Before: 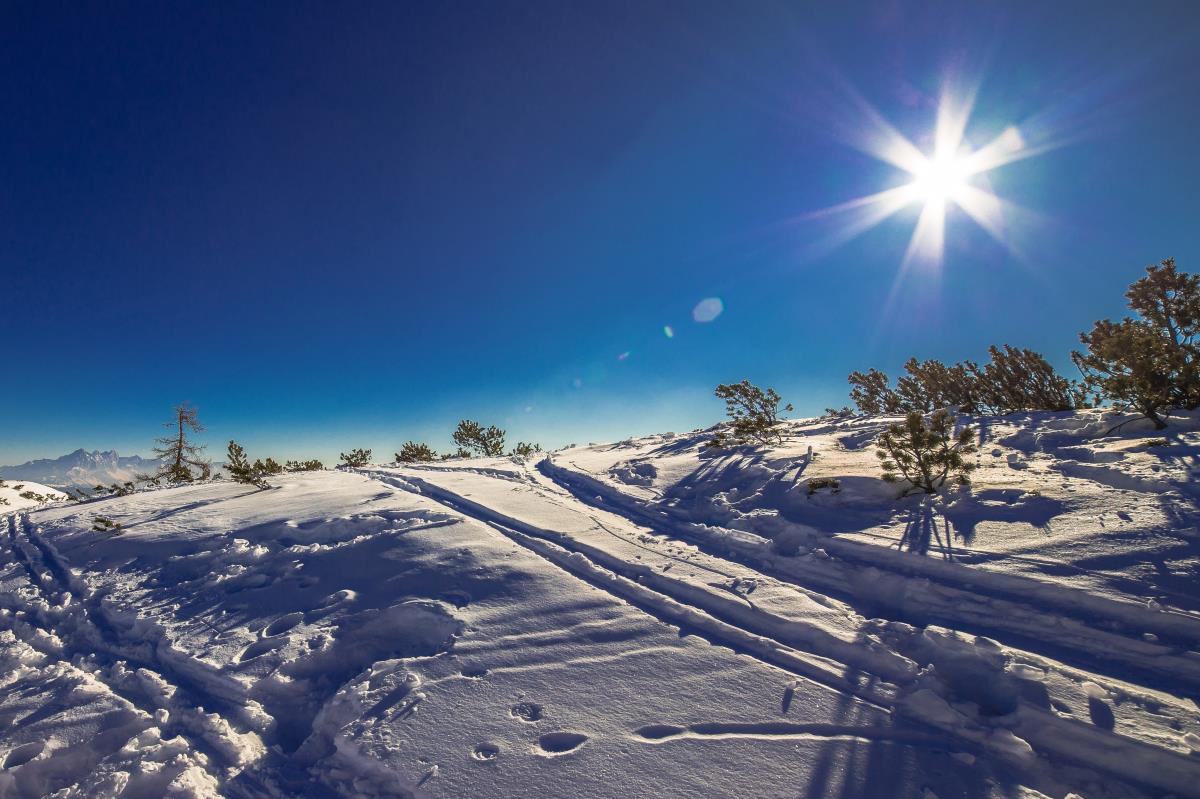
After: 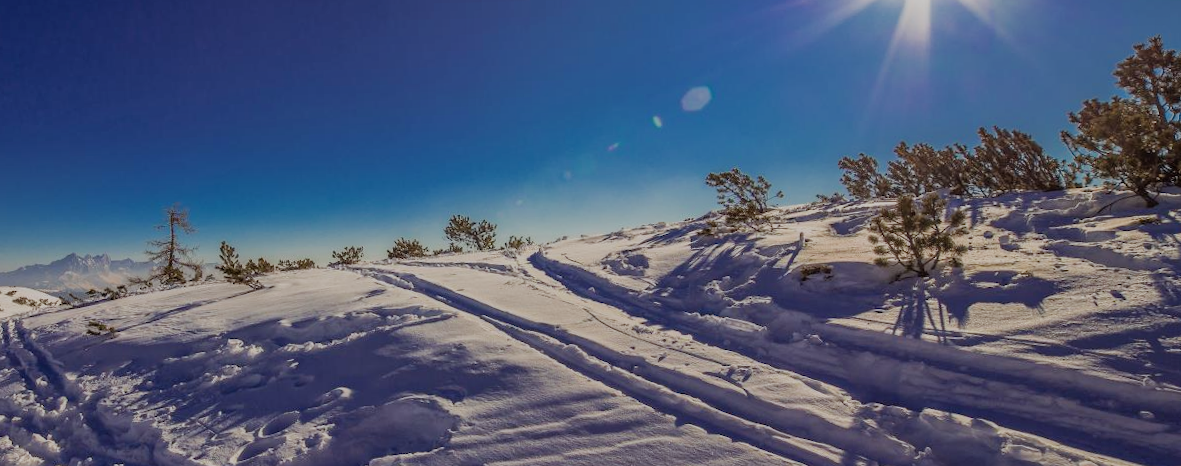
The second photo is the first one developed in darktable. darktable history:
filmic rgb: black relative exposure -7.65 EV, white relative exposure 4.56 EV, hardness 3.61
color balance: mode lift, gamma, gain (sRGB), lift [1, 1.049, 1, 1]
tone equalizer: -8 EV 0.25 EV, -7 EV 0.417 EV, -6 EV 0.417 EV, -5 EV 0.25 EV, -3 EV -0.25 EV, -2 EV -0.417 EV, -1 EV -0.417 EV, +0 EV -0.25 EV, edges refinement/feathering 500, mask exposure compensation -1.57 EV, preserve details guided filter
rotate and perspective: rotation -1.42°, crop left 0.016, crop right 0.984, crop top 0.035, crop bottom 0.965
crop and rotate: top 25.357%, bottom 13.942%
